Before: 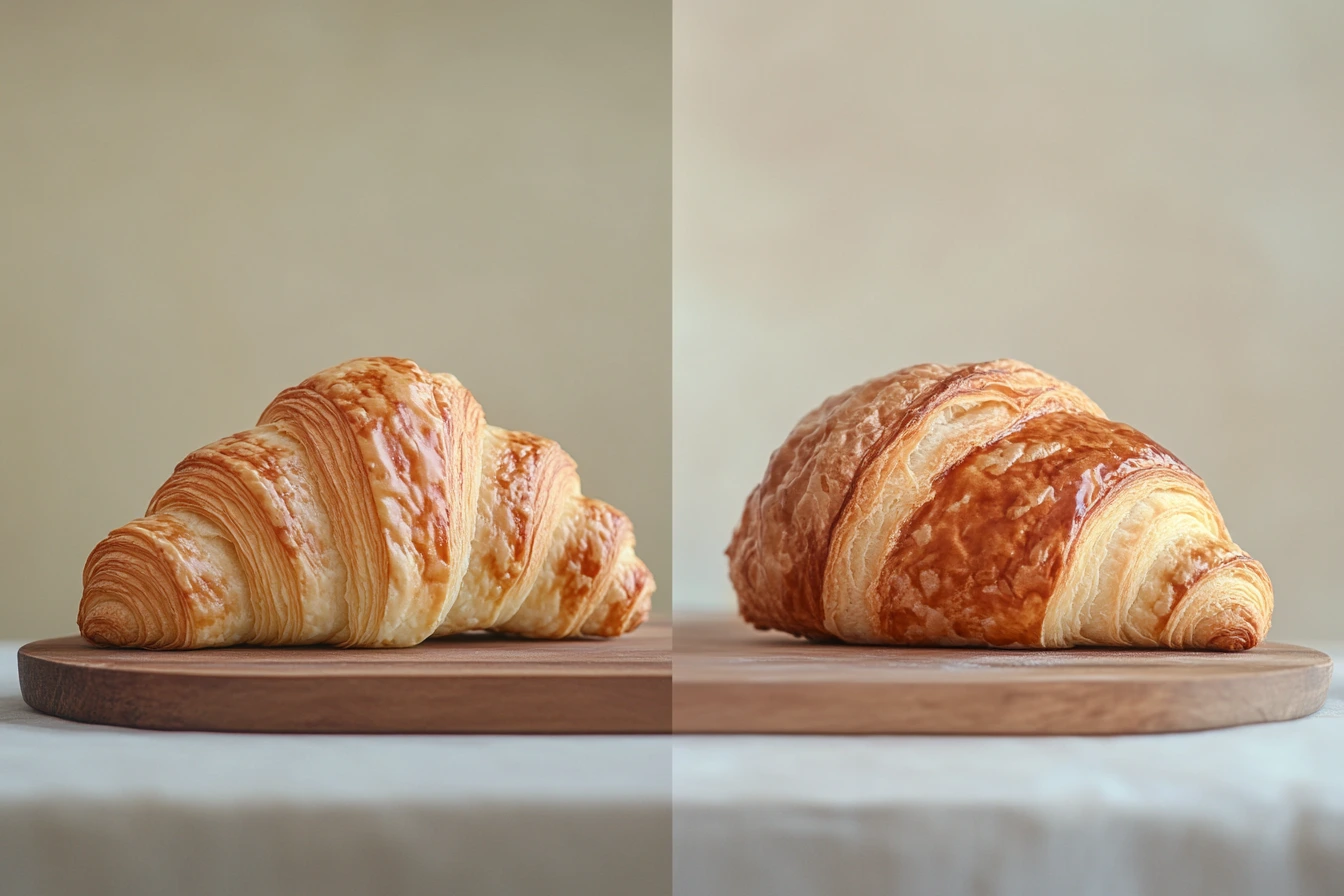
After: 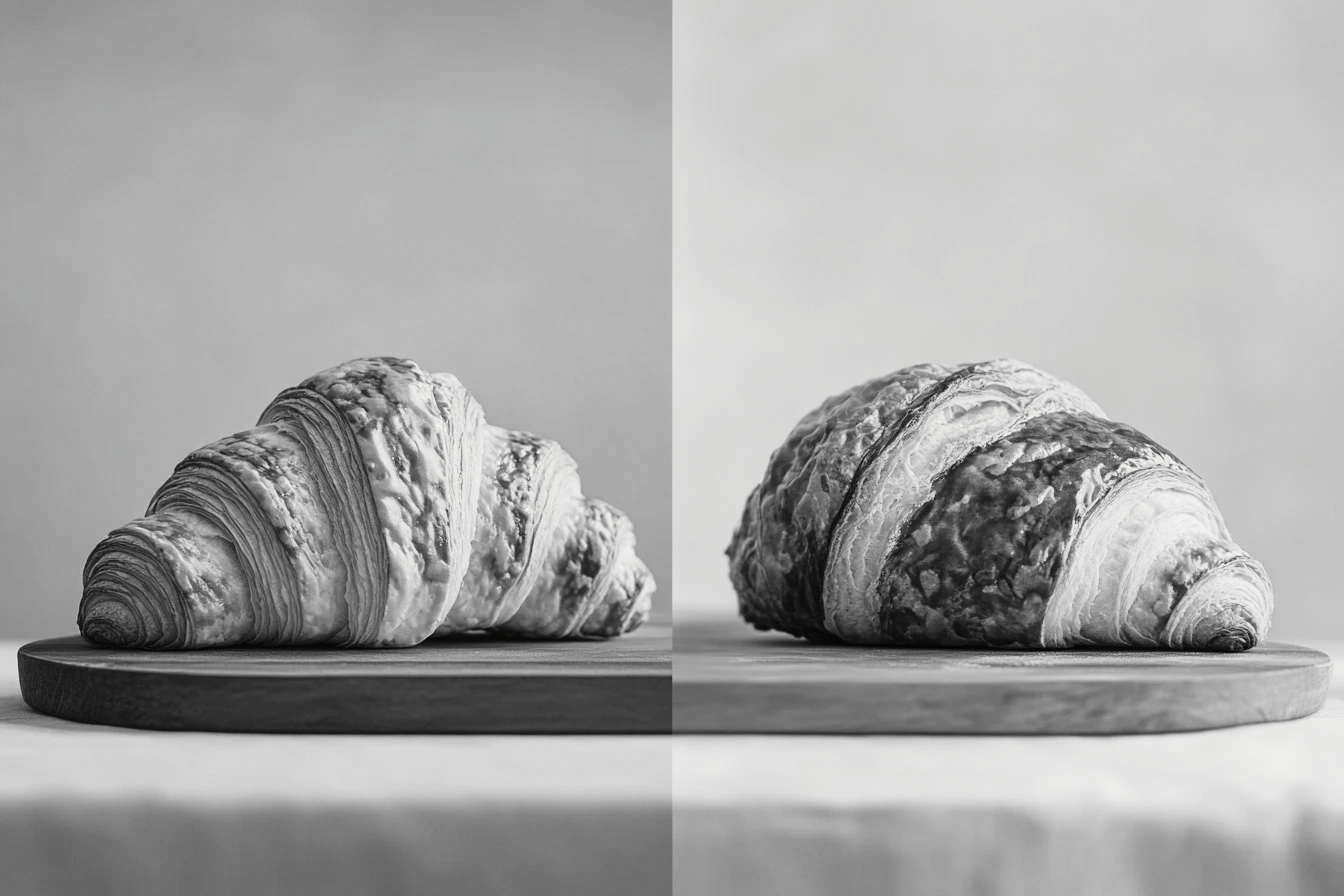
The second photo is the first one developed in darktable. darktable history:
tone curve: curves: ch0 [(0, 0) (0.003, 0.008) (0.011, 0.008) (0.025, 0.011) (0.044, 0.017) (0.069, 0.029) (0.1, 0.045) (0.136, 0.067) (0.177, 0.103) (0.224, 0.151) (0.277, 0.21) (0.335, 0.285) (0.399, 0.37) (0.468, 0.462) (0.543, 0.568) (0.623, 0.679) (0.709, 0.79) (0.801, 0.876) (0.898, 0.936) (1, 1)], preserve colors none
color look up table: target L [92.35, 81.33, 86.7, 78.8, 69.61, 58.12, 59.92, 56.57, 43.19, 50.83, 18.94, 200.82, 95.84, 78.07, 73.19, 76.98, 53.09, 56.32, 57.35, 49.64, 51.49, 46.7, 43.73, 19.55, 13.71, 19.55, 1.645, 91.64, 85.63, 76.61, 71.1, 62.97, 72.21, 59.92, 65.24, 43.19, 41.83, 38.86, 42.92, 18, 6.319, 100.33, 80.97, 87.41, 88.82, 71.47, 53.98, 51.22, 10.27], target a [-0.003, 0, -0.002, -0.001, 0, 0.001 ×4, 0, 0, 0, -0.289, 0, 0.001, 0, 0.001, 0, 0.001 ×6, 0, 0.001, -0.153, -0.001, 0, -0.002, 0, 0.001, 0, 0.001 ×6, 0, 0, 0.001, -0.002, -0.003, -0.002, 0, 0.001, 0, 0], target b [0.024, 0.002, 0.024, 0.002, 0.002, -0.005 ×4, 0, 0.003, -0.001, 3.633, 0.002, -0.005, 0.002, -0.004, 0, -0.005, 0, -0.005, -0.005, -0.005, -0.004, -0.002, -0.004, 1.891, 0.001, 0.001, 0.023, 0.002, -0.005, 0.002, -0.005 ×4, -0.006, -0.005, -0.003, -0.001, -0.002, 0.023, 0.024, 0.024, 0.002, -0.004, 0, -0.002], num patches 49
